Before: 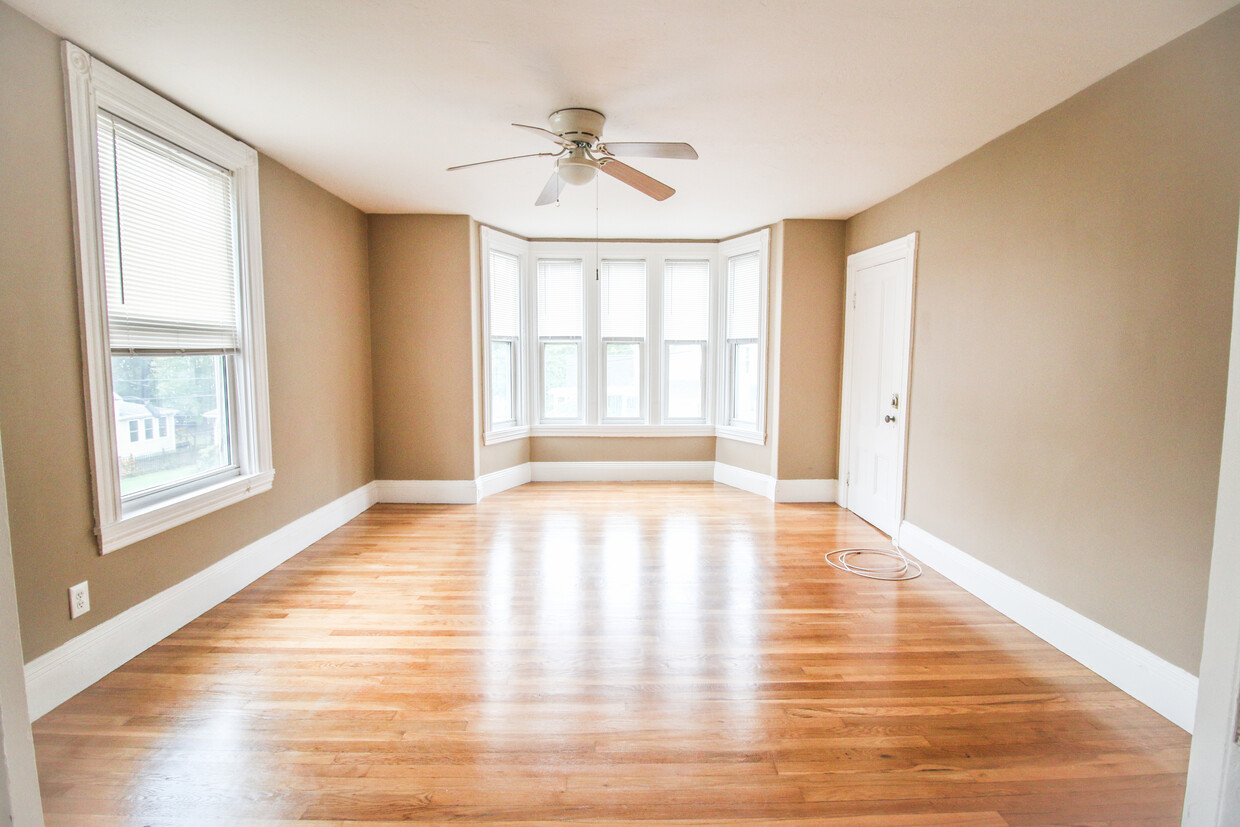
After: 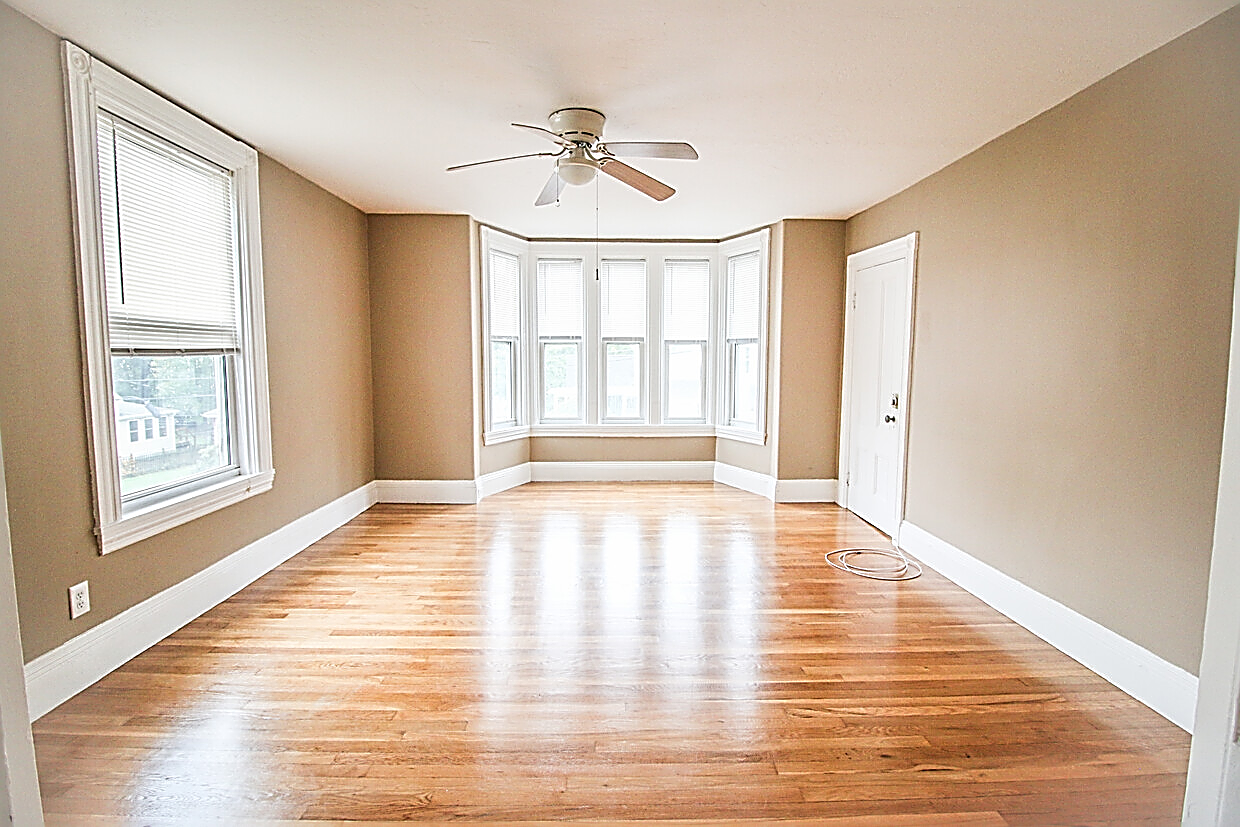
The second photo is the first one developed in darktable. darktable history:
sharpen: amount 1.988
